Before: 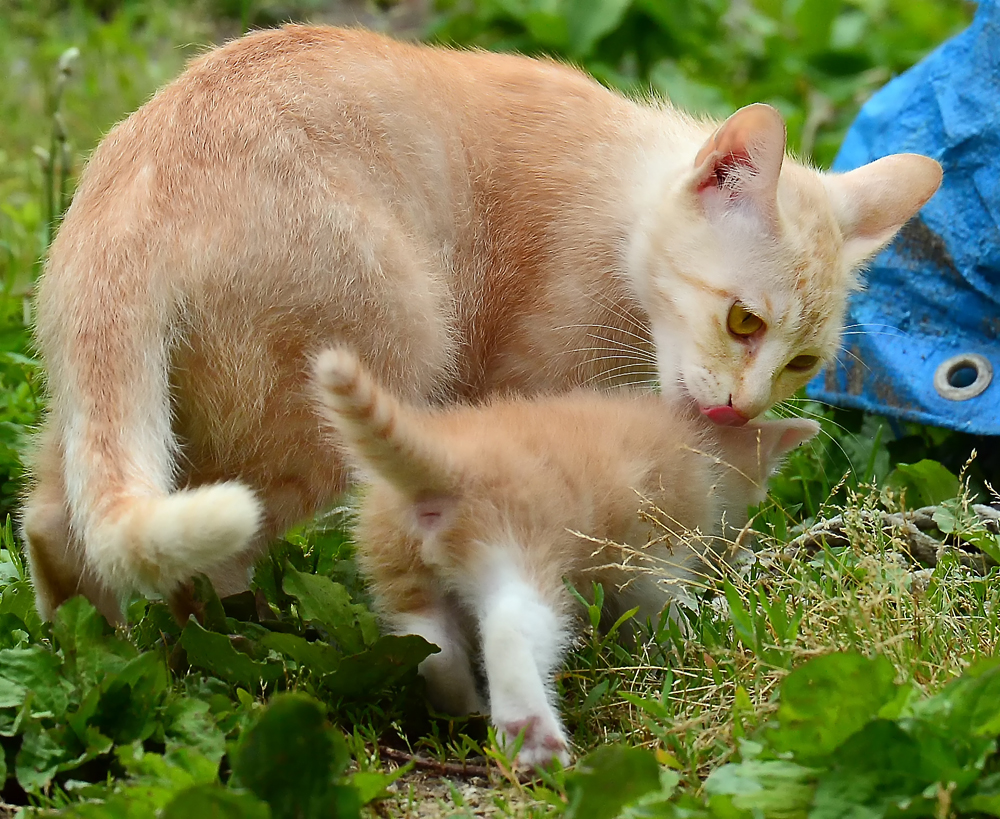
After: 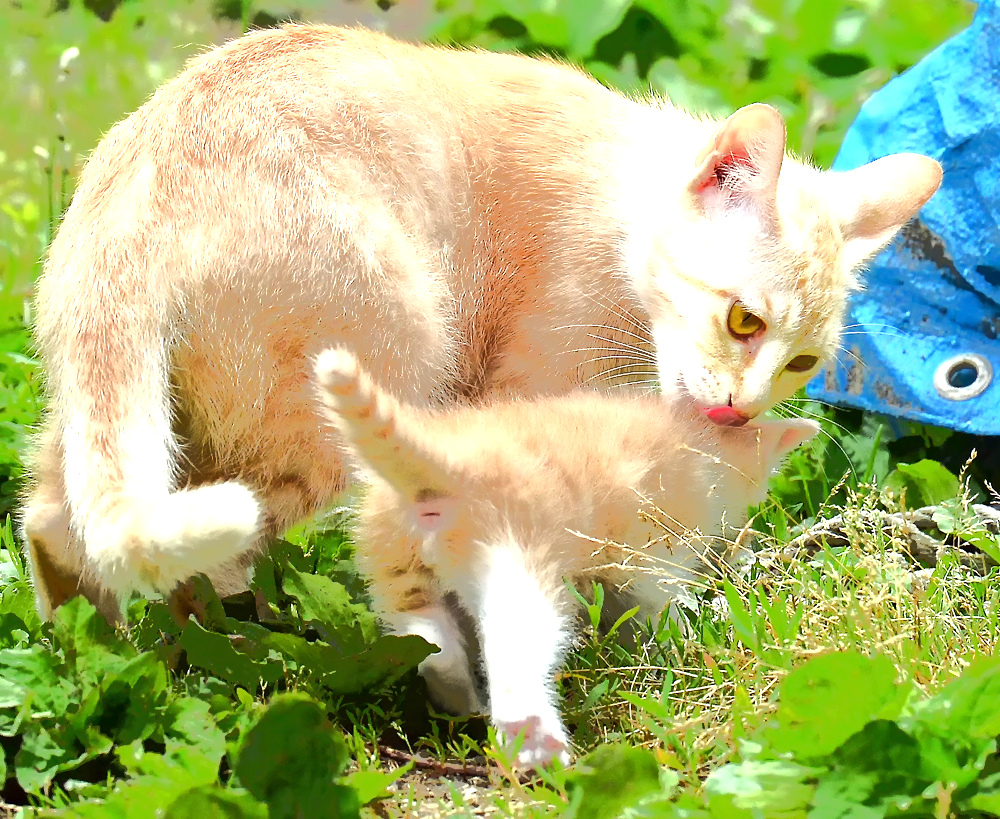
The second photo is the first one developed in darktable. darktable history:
tone equalizer: -7 EV -0.624 EV, -6 EV 0.961 EV, -5 EV -0.439 EV, -4 EV 0.453 EV, -3 EV 0.43 EV, -2 EV 0.175 EV, -1 EV -0.151 EV, +0 EV -0.375 EV, edges refinement/feathering 500, mask exposure compensation -1.57 EV, preserve details no
exposure: exposure 1.139 EV, compensate exposure bias true, compensate highlight preservation false
